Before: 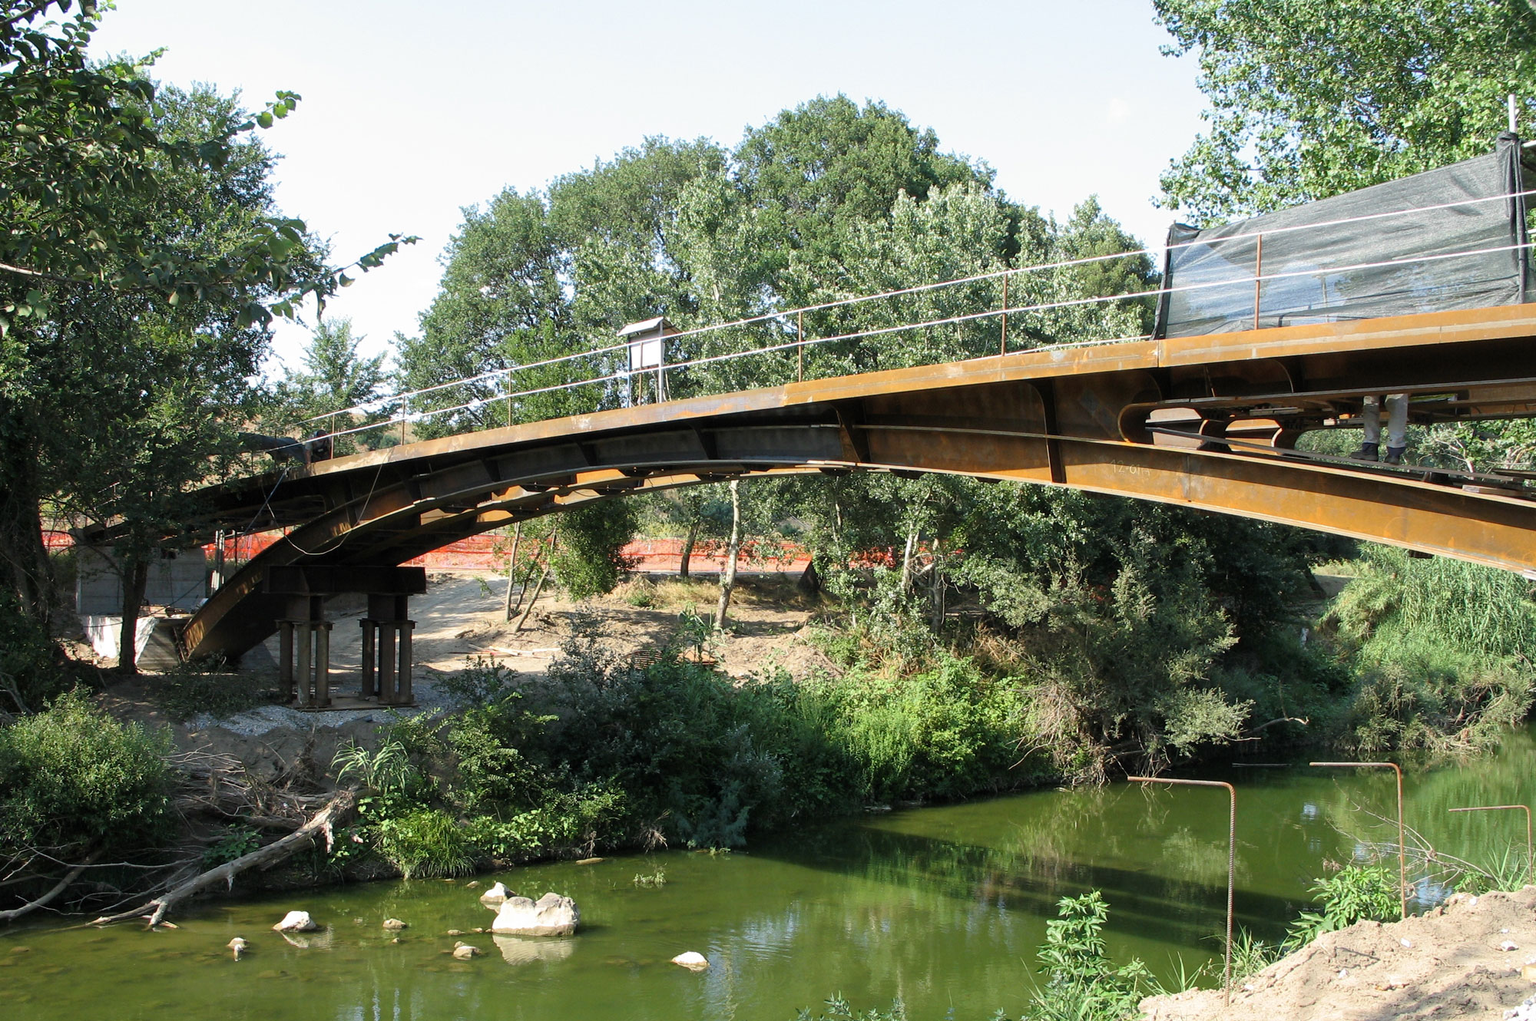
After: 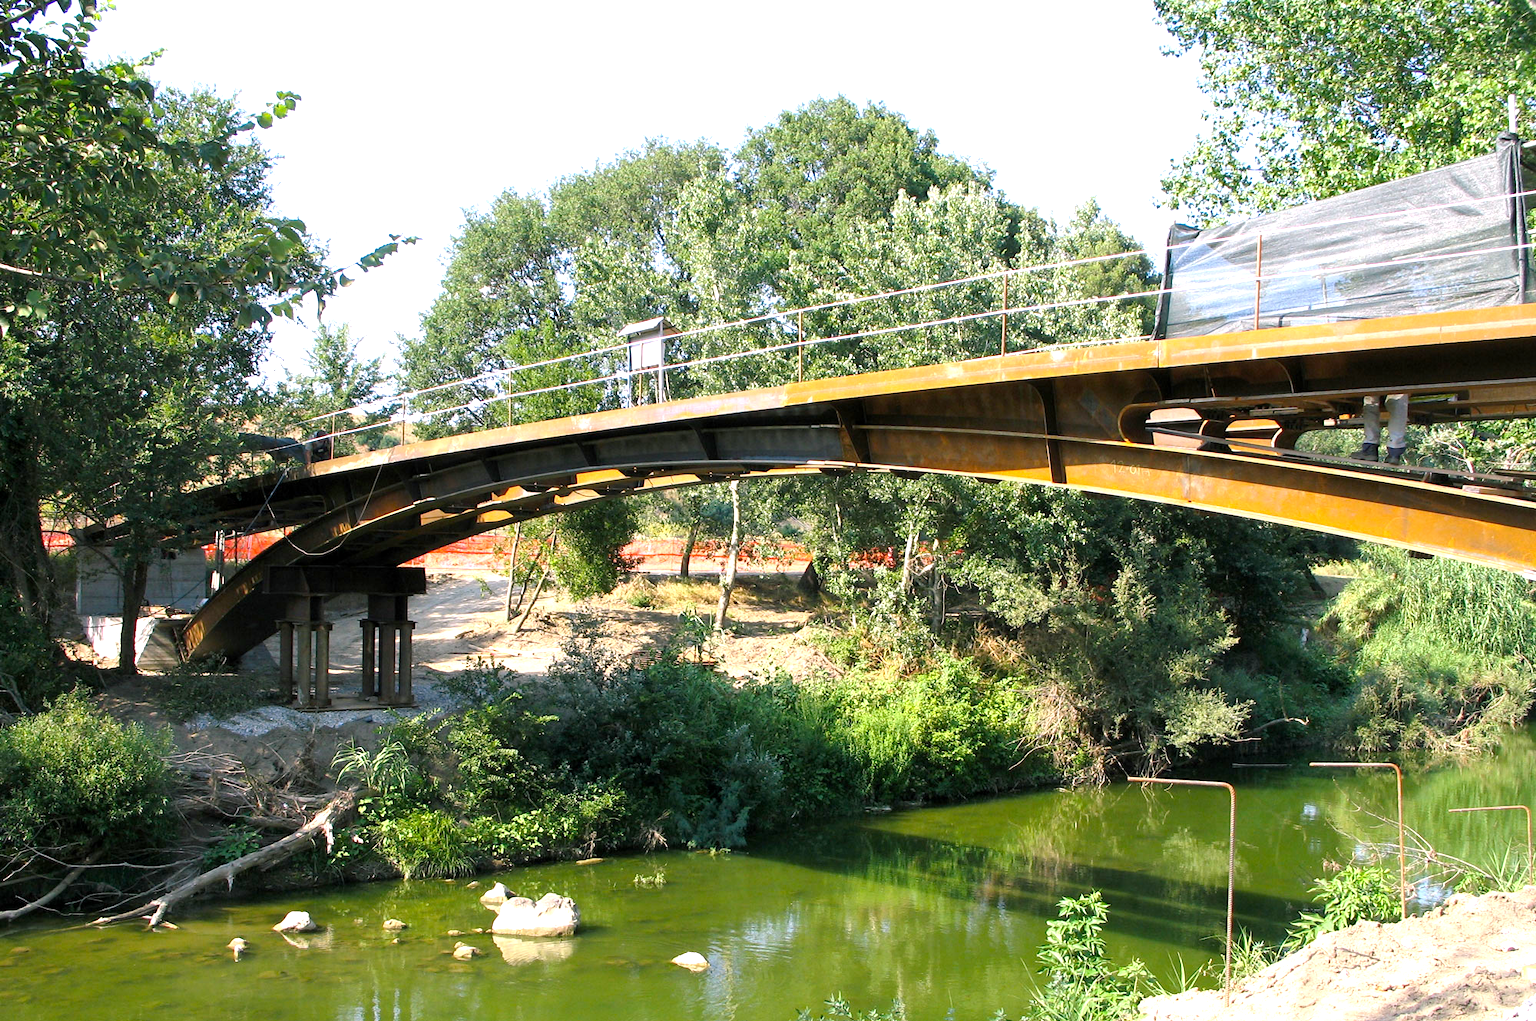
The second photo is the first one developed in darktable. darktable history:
color balance rgb: shadows lift › chroma 2%, shadows lift › hue 217.2°, power › chroma 0.25%, power › hue 60°, highlights gain › chroma 1.5%, highlights gain › hue 309.6°, global offset › luminance -0.25%, perceptual saturation grading › global saturation 15%, global vibrance 15%
exposure: black level correction 0, exposure 0.7 EV, compensate exposure bias true, compensate highlight preservation false
